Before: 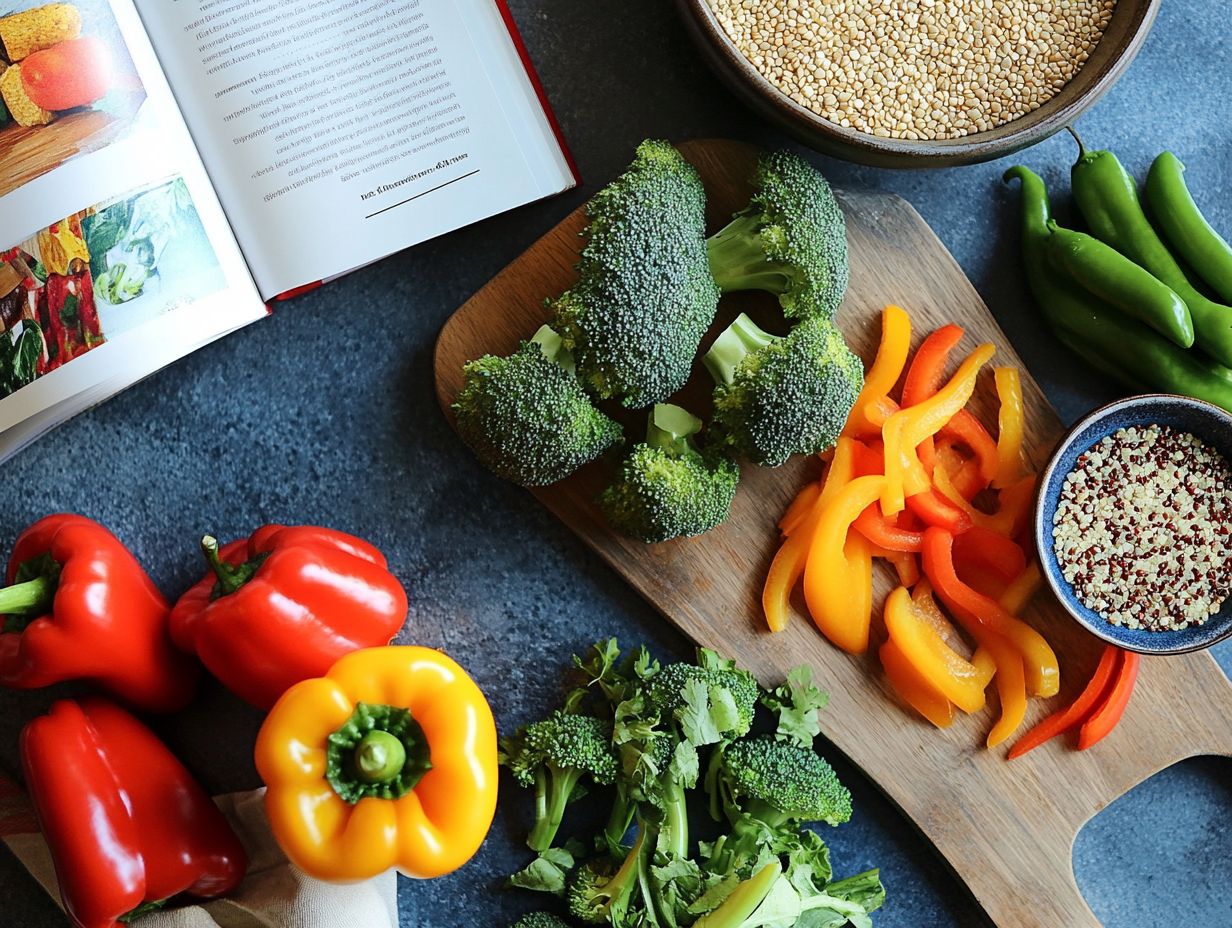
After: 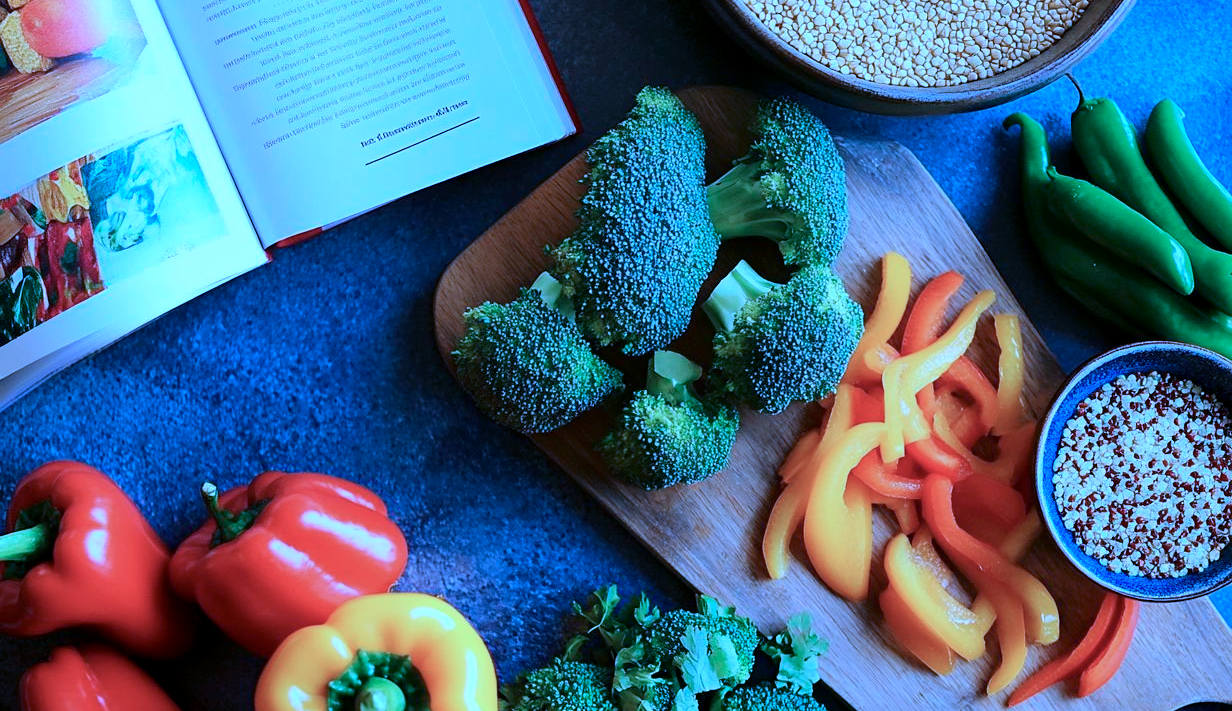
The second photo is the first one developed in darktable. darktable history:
exposure: black level correction 0.002, compensate exposure bias true, compensate highlight preservation false
color calibration: gray › normalize channels true, illuminant custom, x 0.46, y 0.428, temperature 2610.4 K, gamut compression 0.01
crop: top 5.718%, bottom 17.631%
